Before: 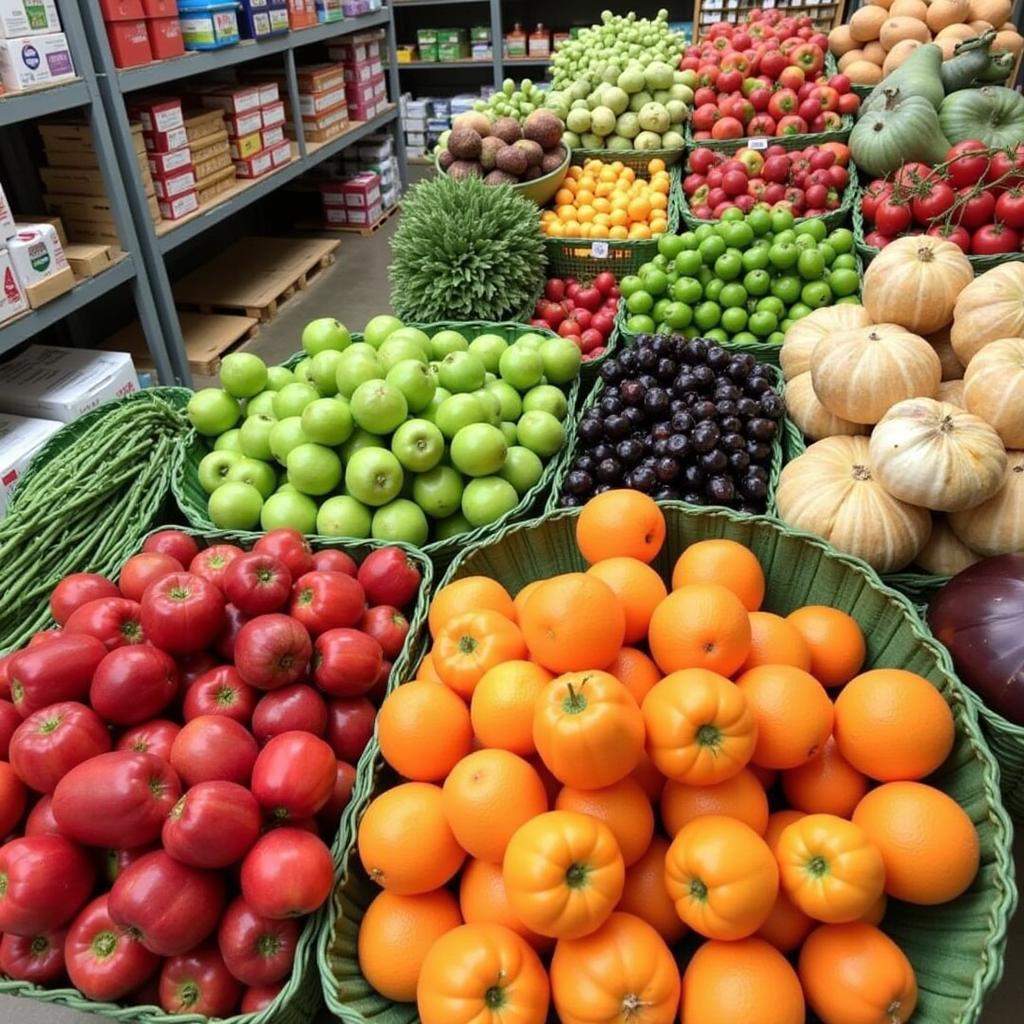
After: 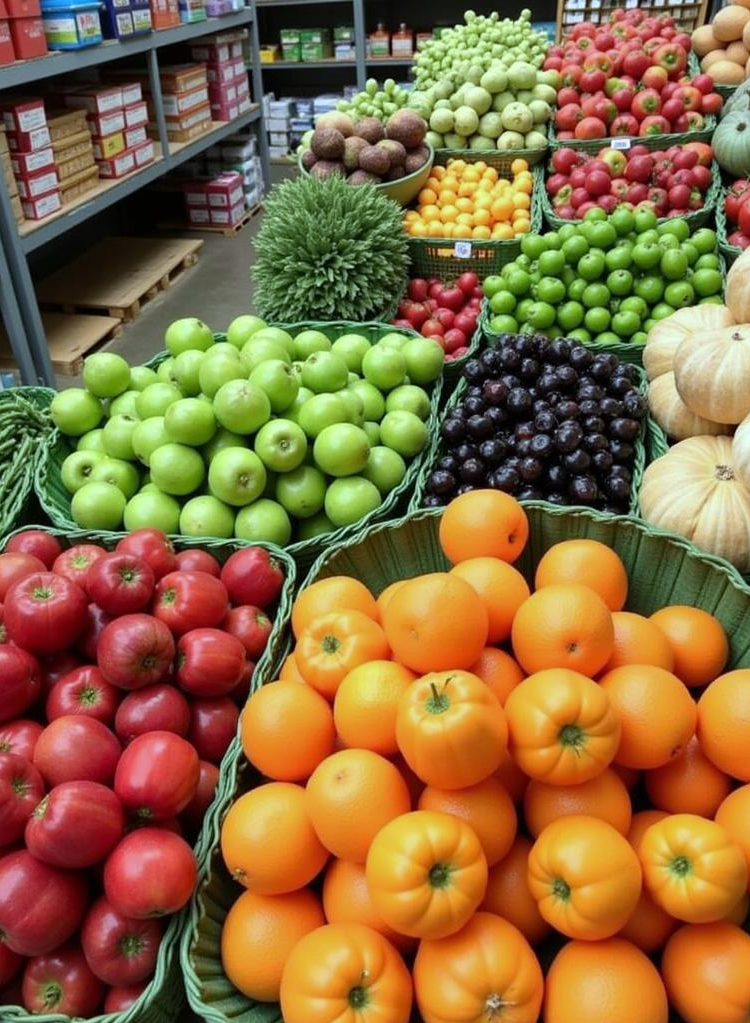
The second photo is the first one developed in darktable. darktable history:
white balance: red 0.925, blue 1.046
crop: left 13.443%, right 13.31%
